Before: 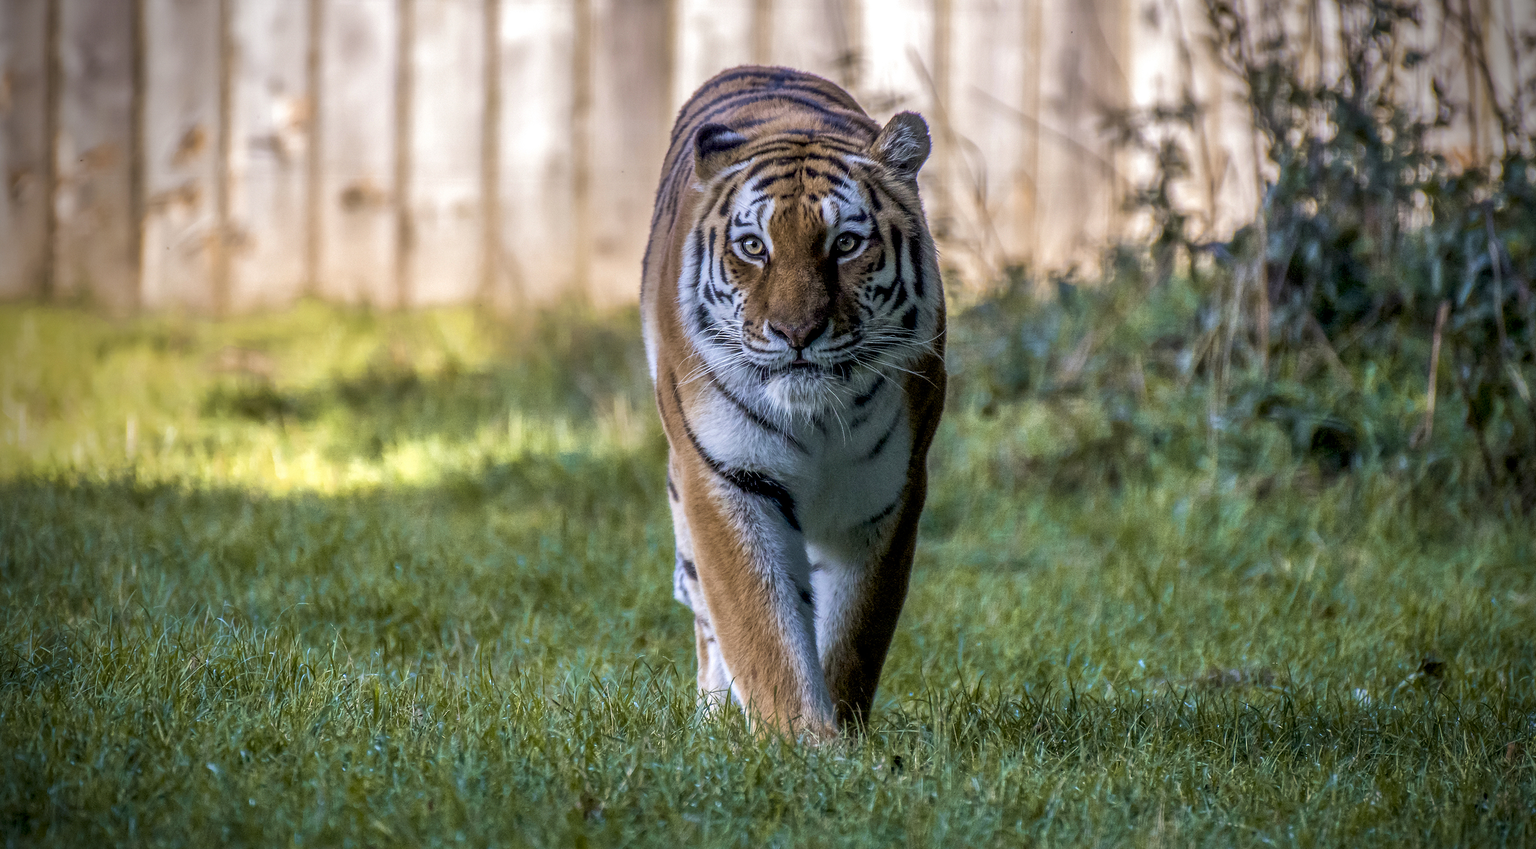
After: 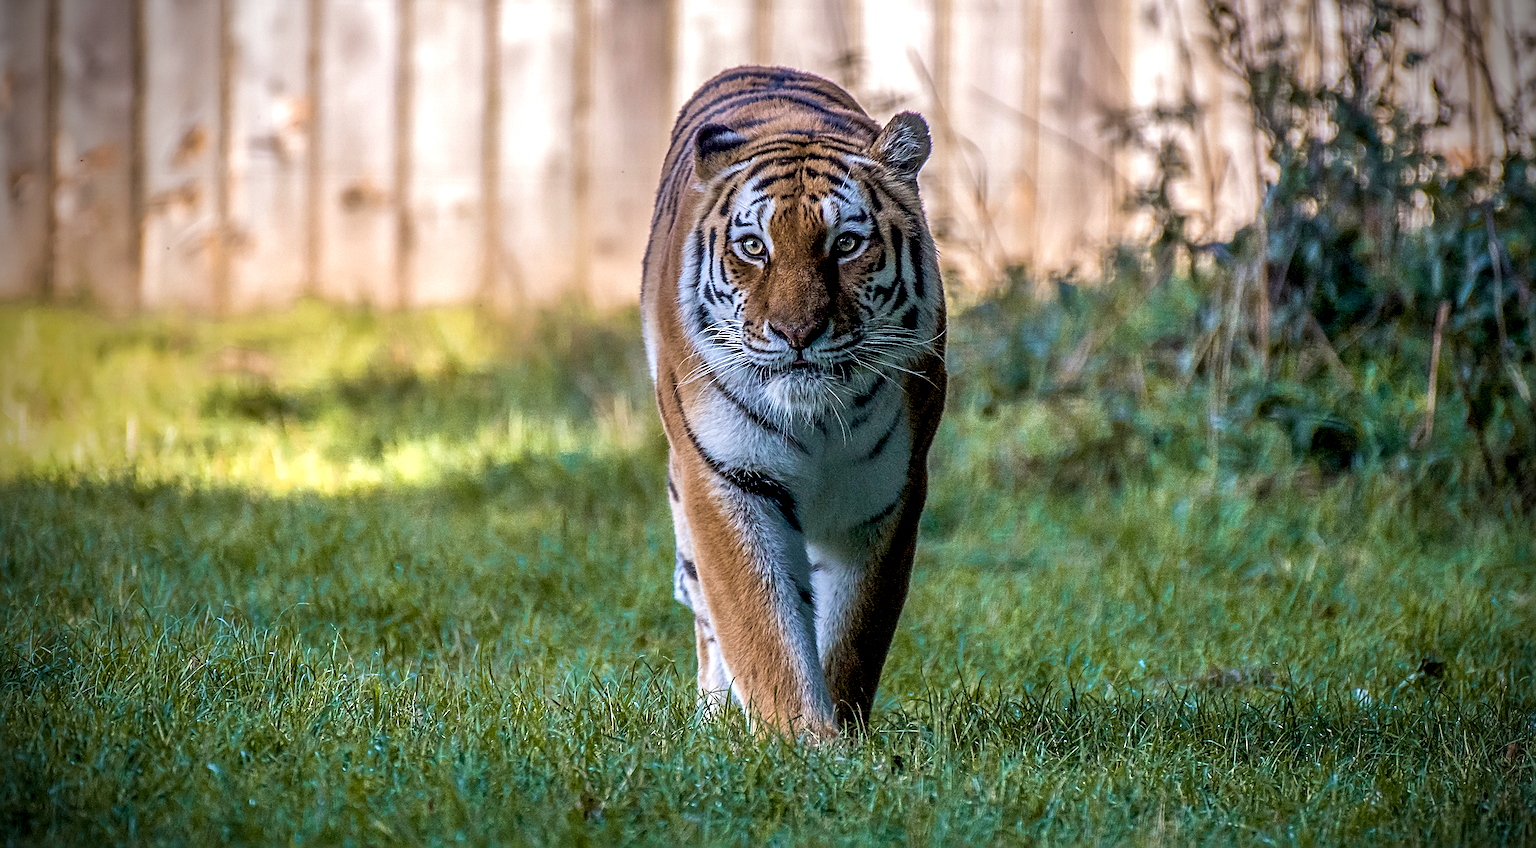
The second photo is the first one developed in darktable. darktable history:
vignetting: fall-off start 97.15%, width/height ratio 1.185, unbound false
exposure: black level correction 0.001, exposure 0.137 EV, compensate exposure bias true, compensate highlight preservation false
sharpen: radius 2.848, amount 0.714
